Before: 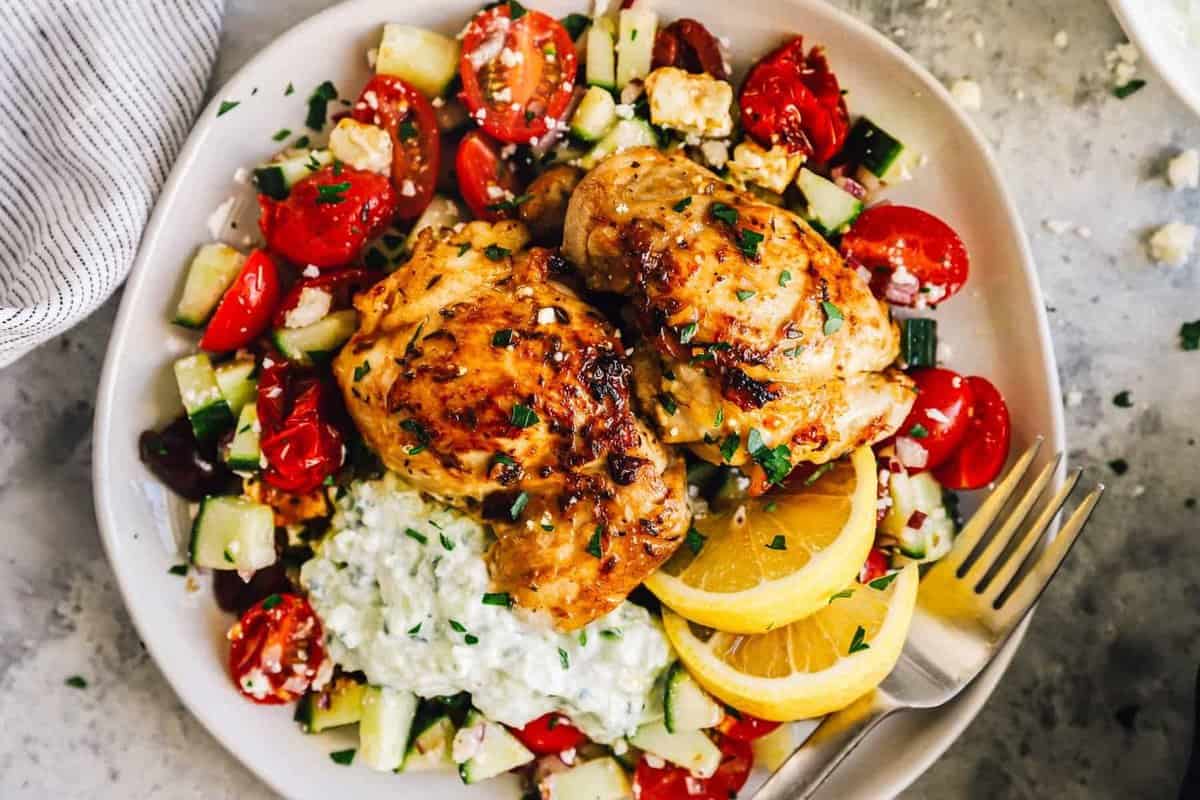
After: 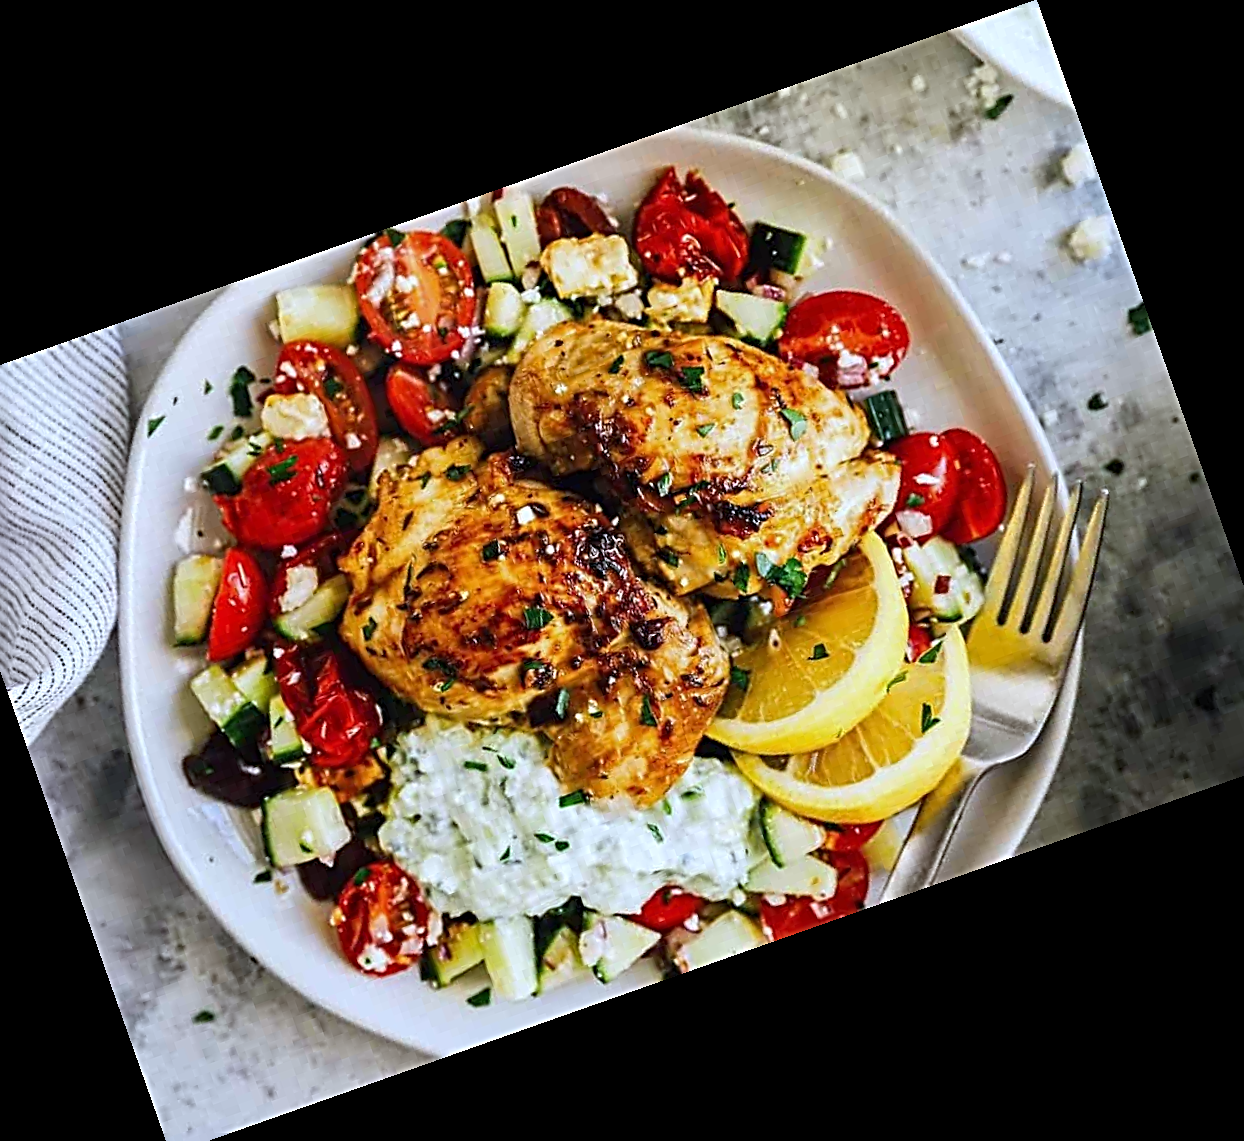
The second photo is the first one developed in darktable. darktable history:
white balance: red 0.924, blue 1.095
crop and rotate: angle 19.43°, left 6.812%, right 4.125%, bottom 1.087%
sharpen: radius 2.817, amount 0.715
